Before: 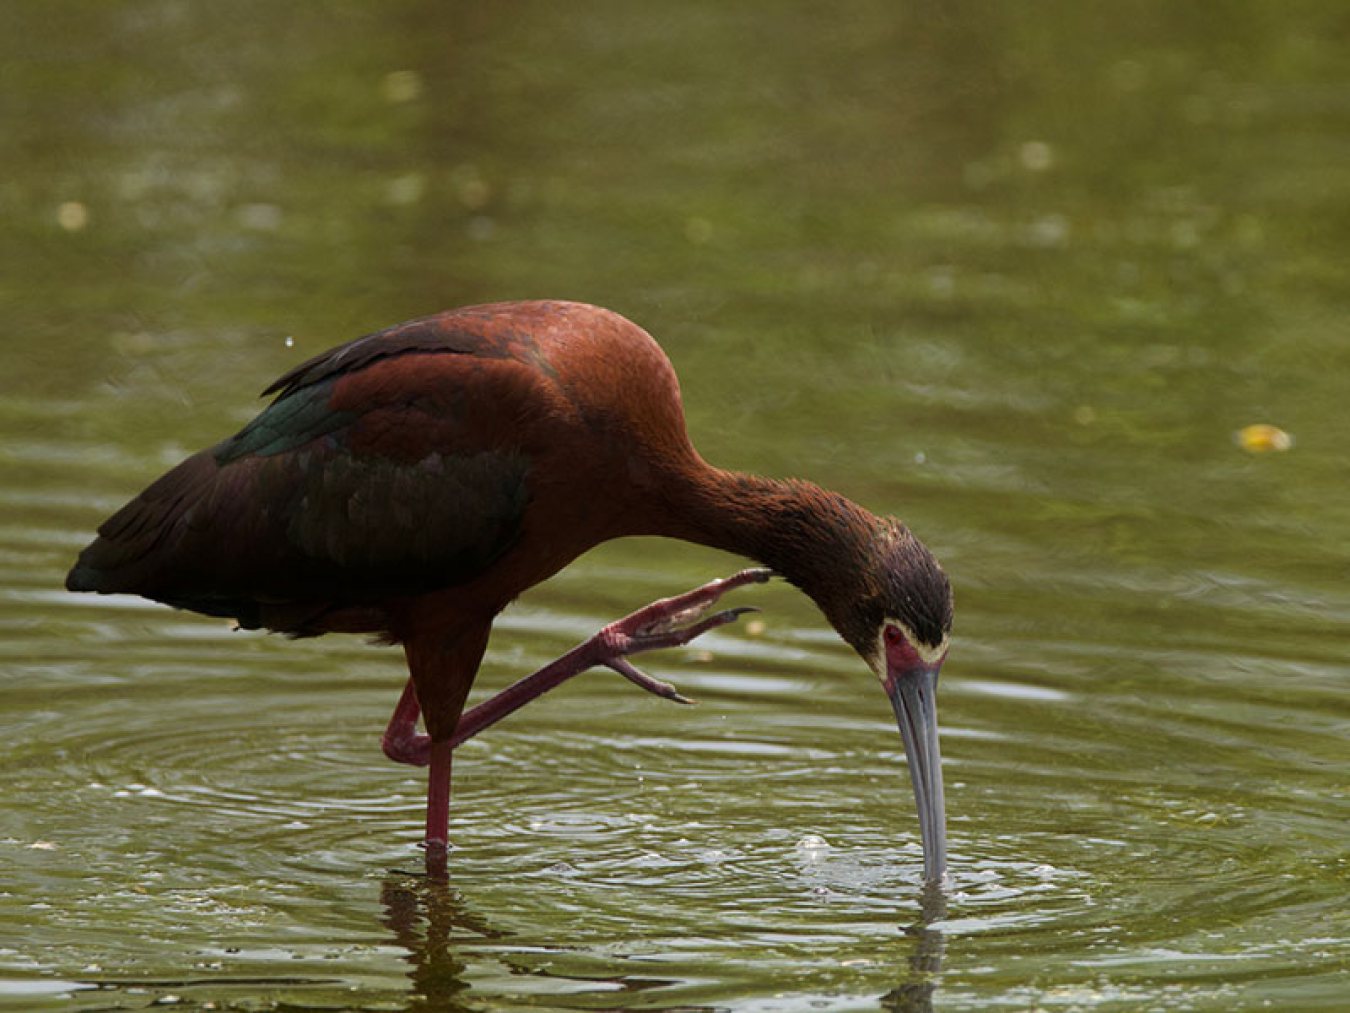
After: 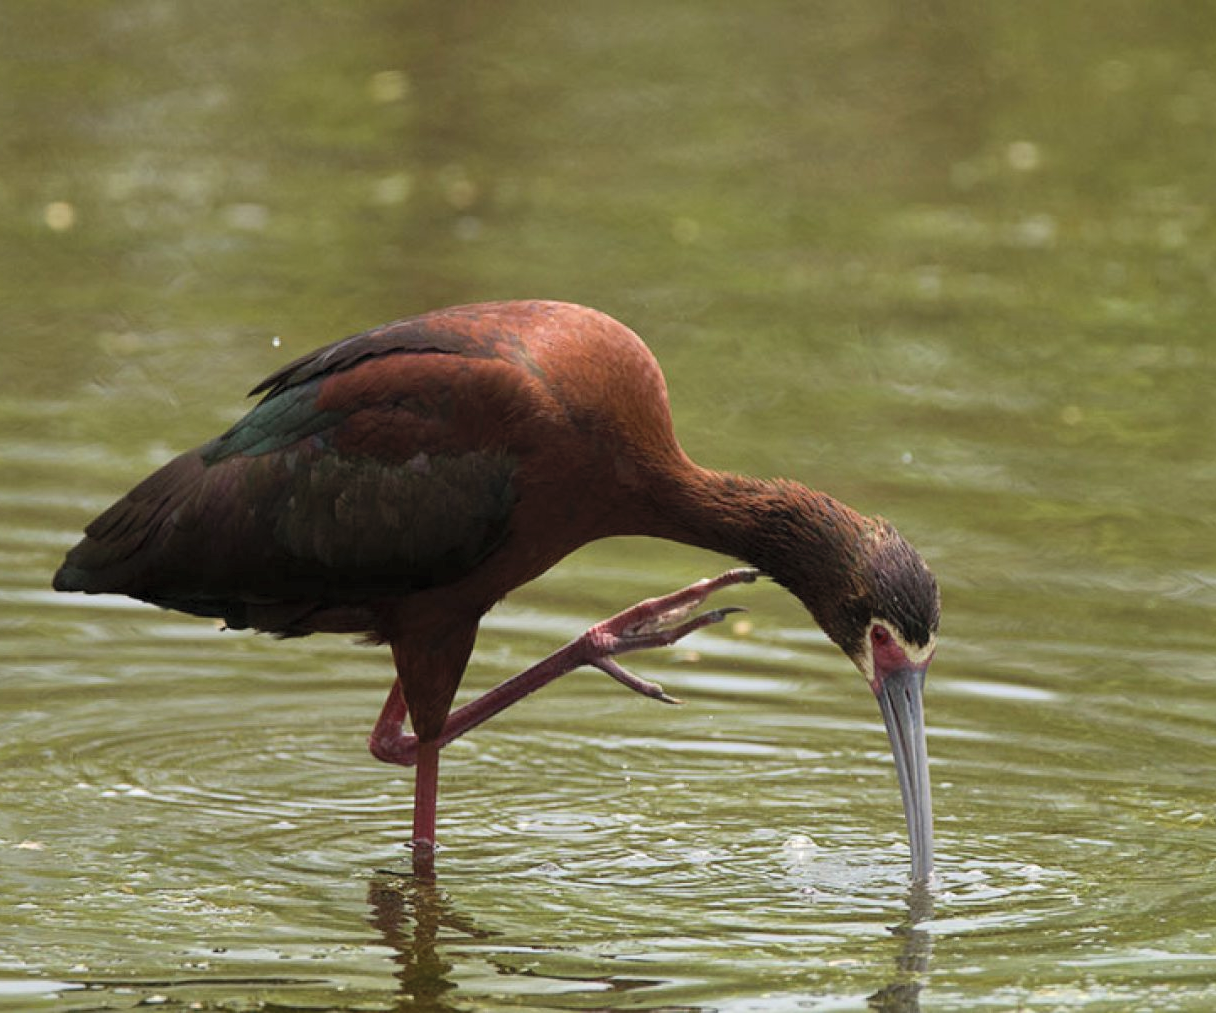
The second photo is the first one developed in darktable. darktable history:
contrast brightness saturation: contrast 0.14, brightness 0.21
crop and rotate: left 1.088%, right 8.807%
